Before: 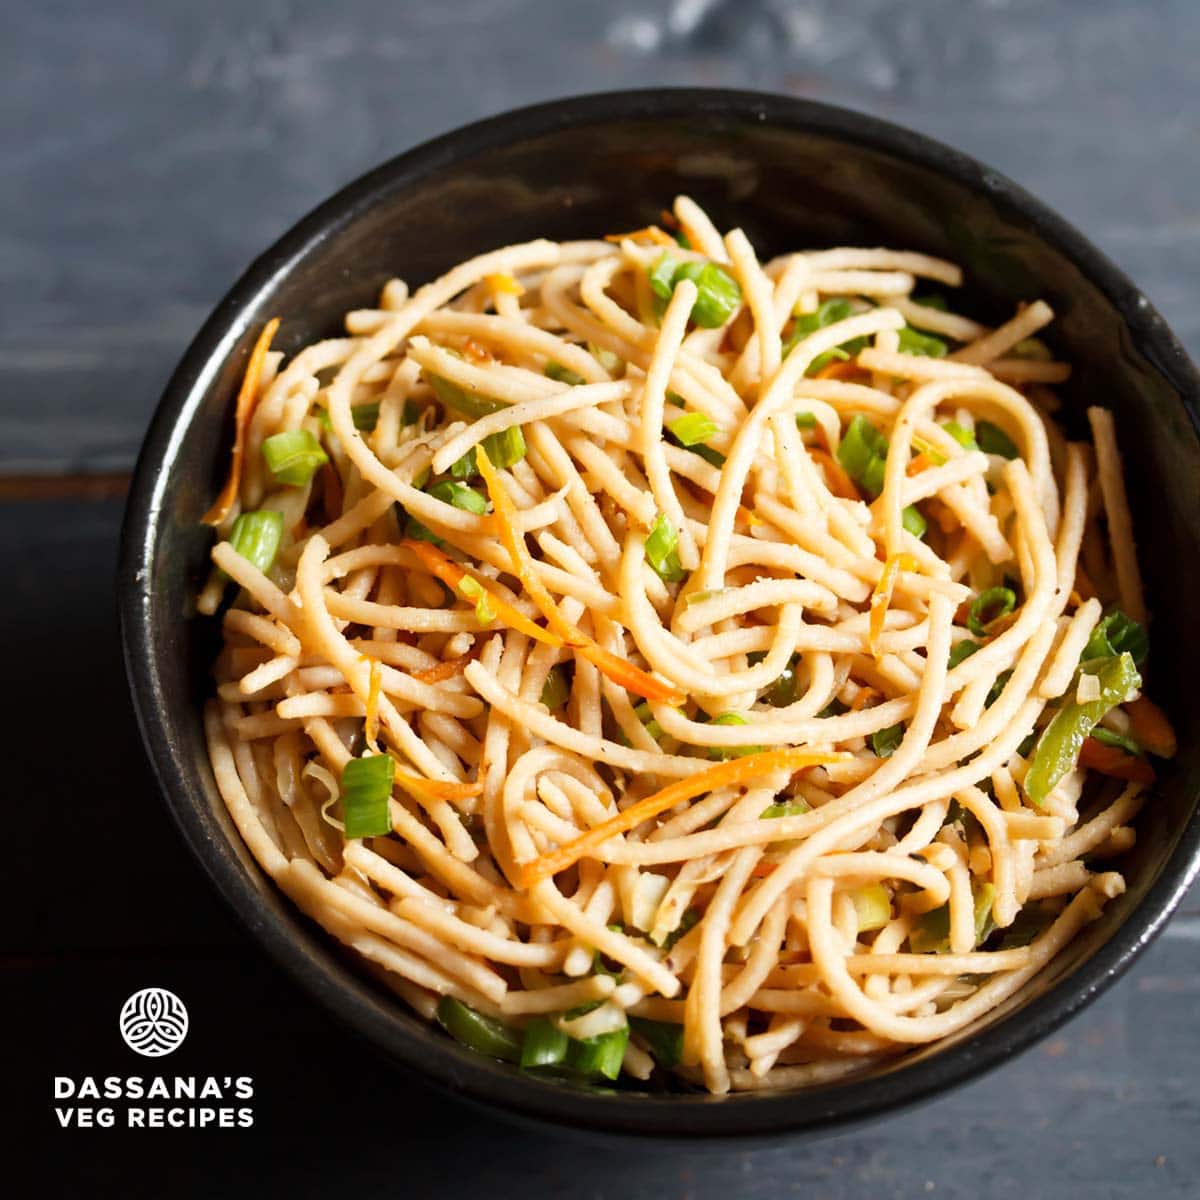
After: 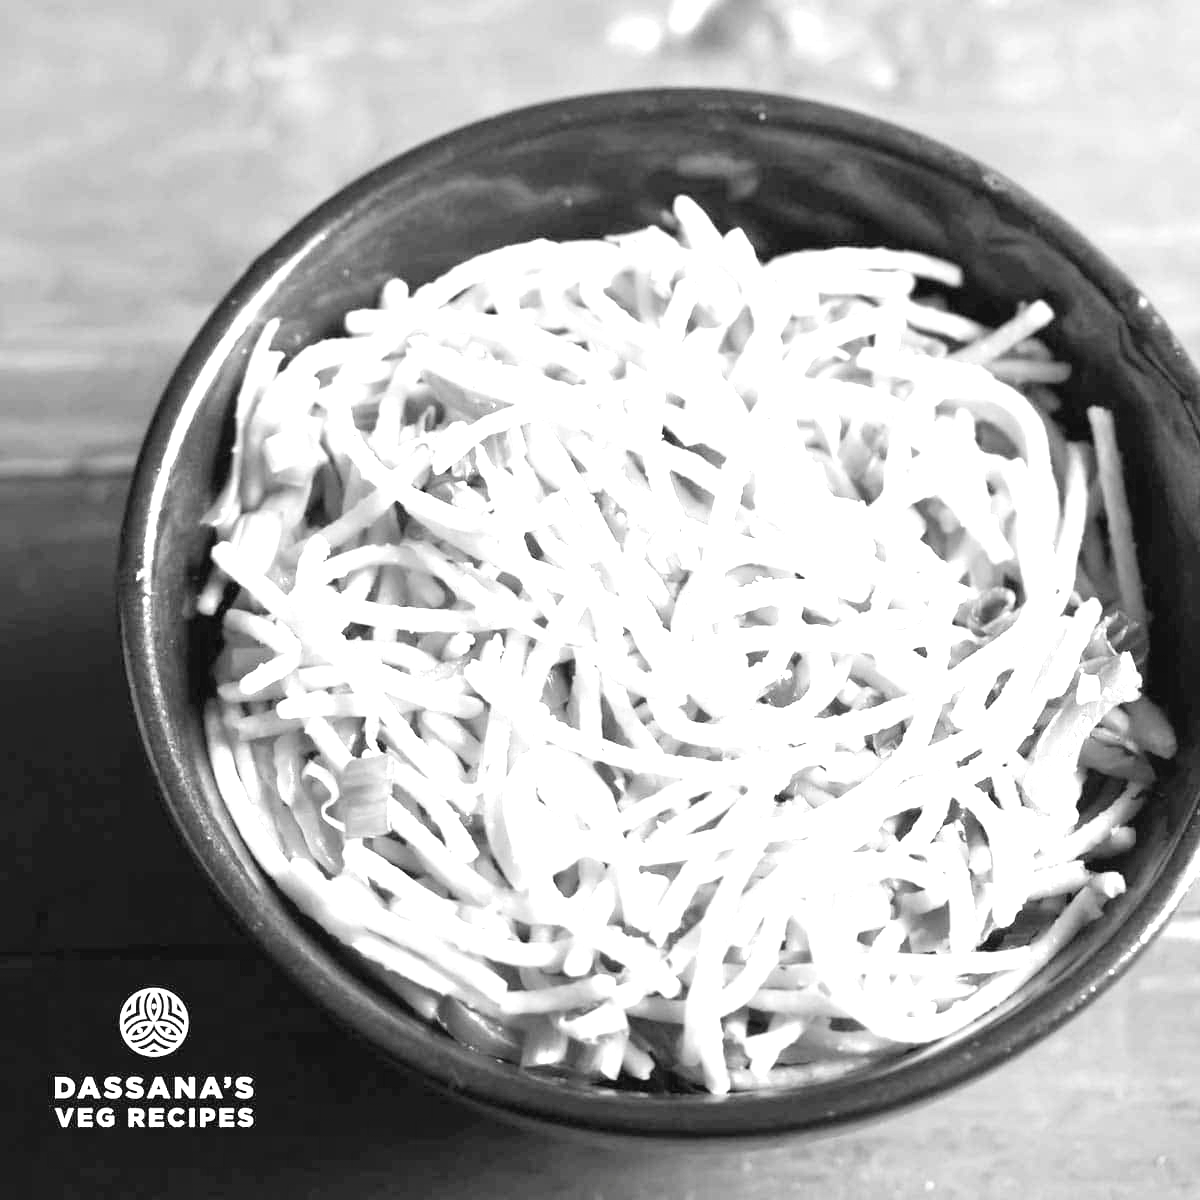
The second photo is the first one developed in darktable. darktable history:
exposure: black level correction 0, exposure 1.741 EV, compensate exposure bias true, compensate highlight preservation false
contrast brightness saturation: contrast 0.1, brightness 0.3, saturation 0.14
color balance: contrast 10%
color calibration: output gray [0.267, 0.423, 0.261, 0], illuminant same as pipeline (D50), adaptation none (bypass)
